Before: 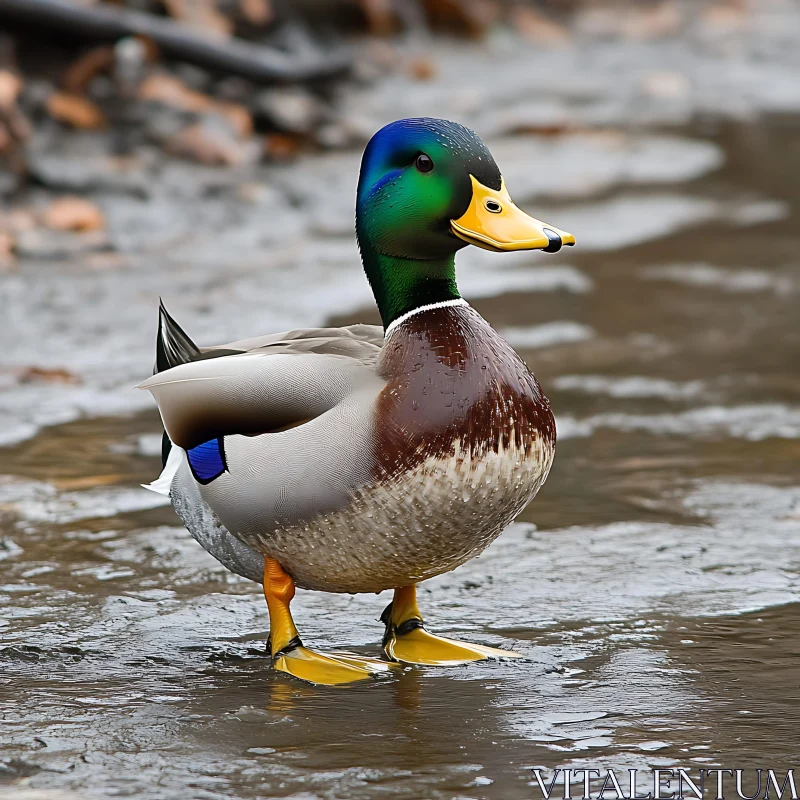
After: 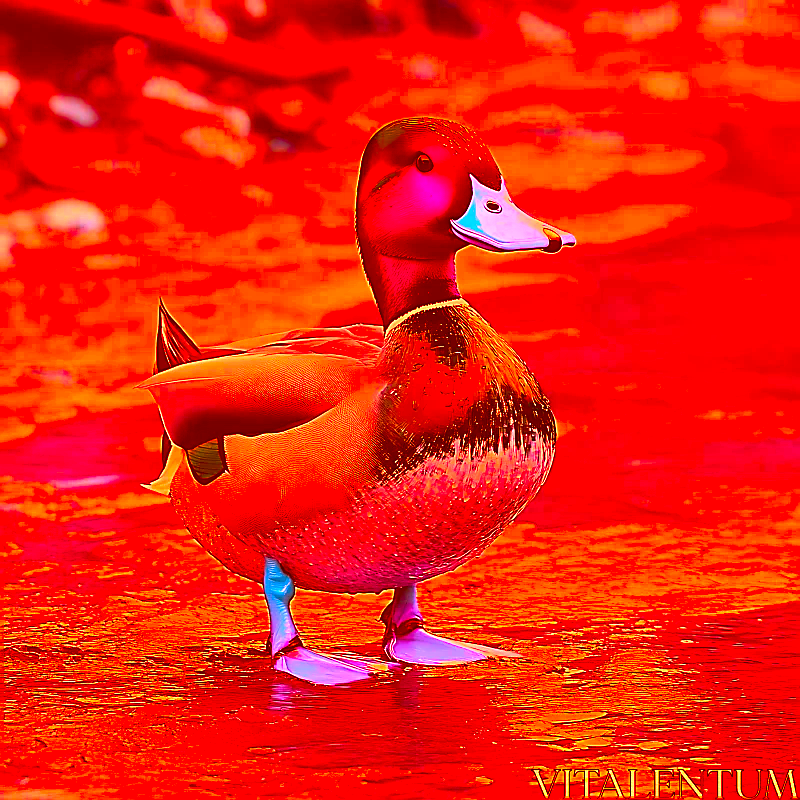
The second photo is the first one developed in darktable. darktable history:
sharpen: radius 1.353, amount 1.238, threshold 0.841
exposure: black level correction 0, exposure 0.698 EV, compensate exposure bias true, compensate highlight preservation false
color correction: highlights a* -39.34, highlights b* -39.74, shadows a* -39.58, shadows b* -39.45, saturation -2.97
